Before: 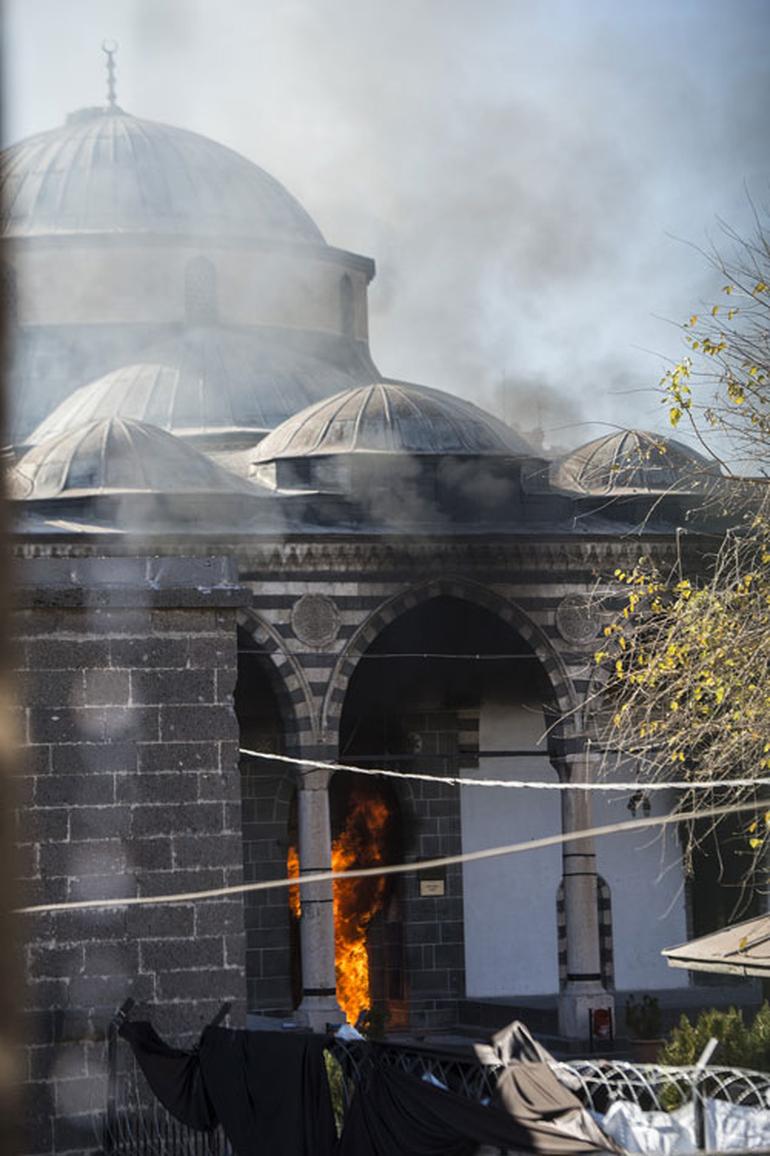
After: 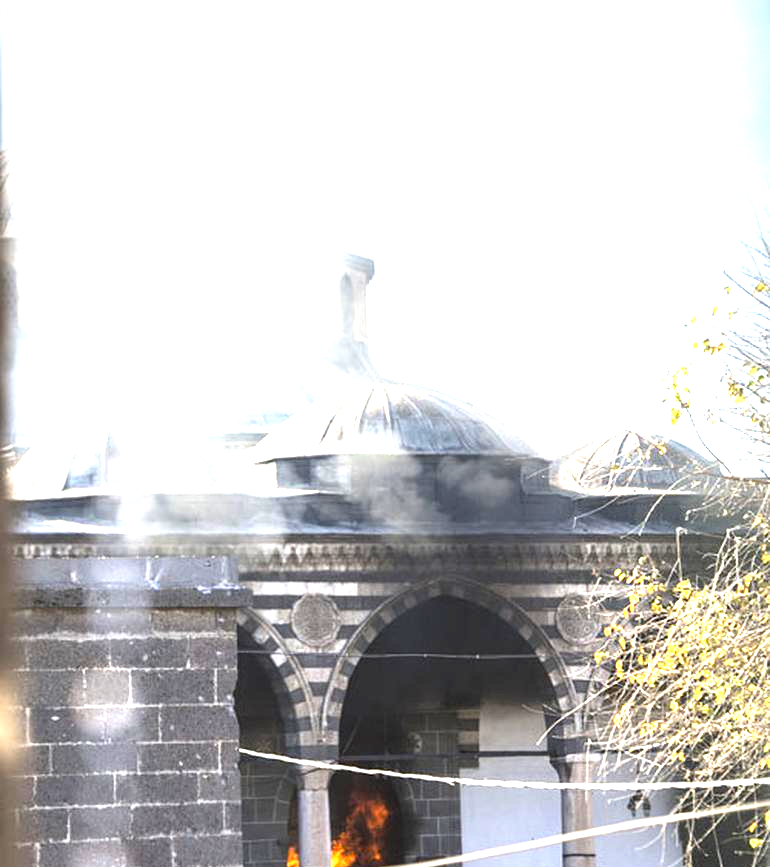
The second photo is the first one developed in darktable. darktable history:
exposure: exposure 2.04 EV, compensate highlight preservation false
crop: bottom 24.988%
color contrast: green-magenta contrast 0.96
tone equalizer: on, module defaults
